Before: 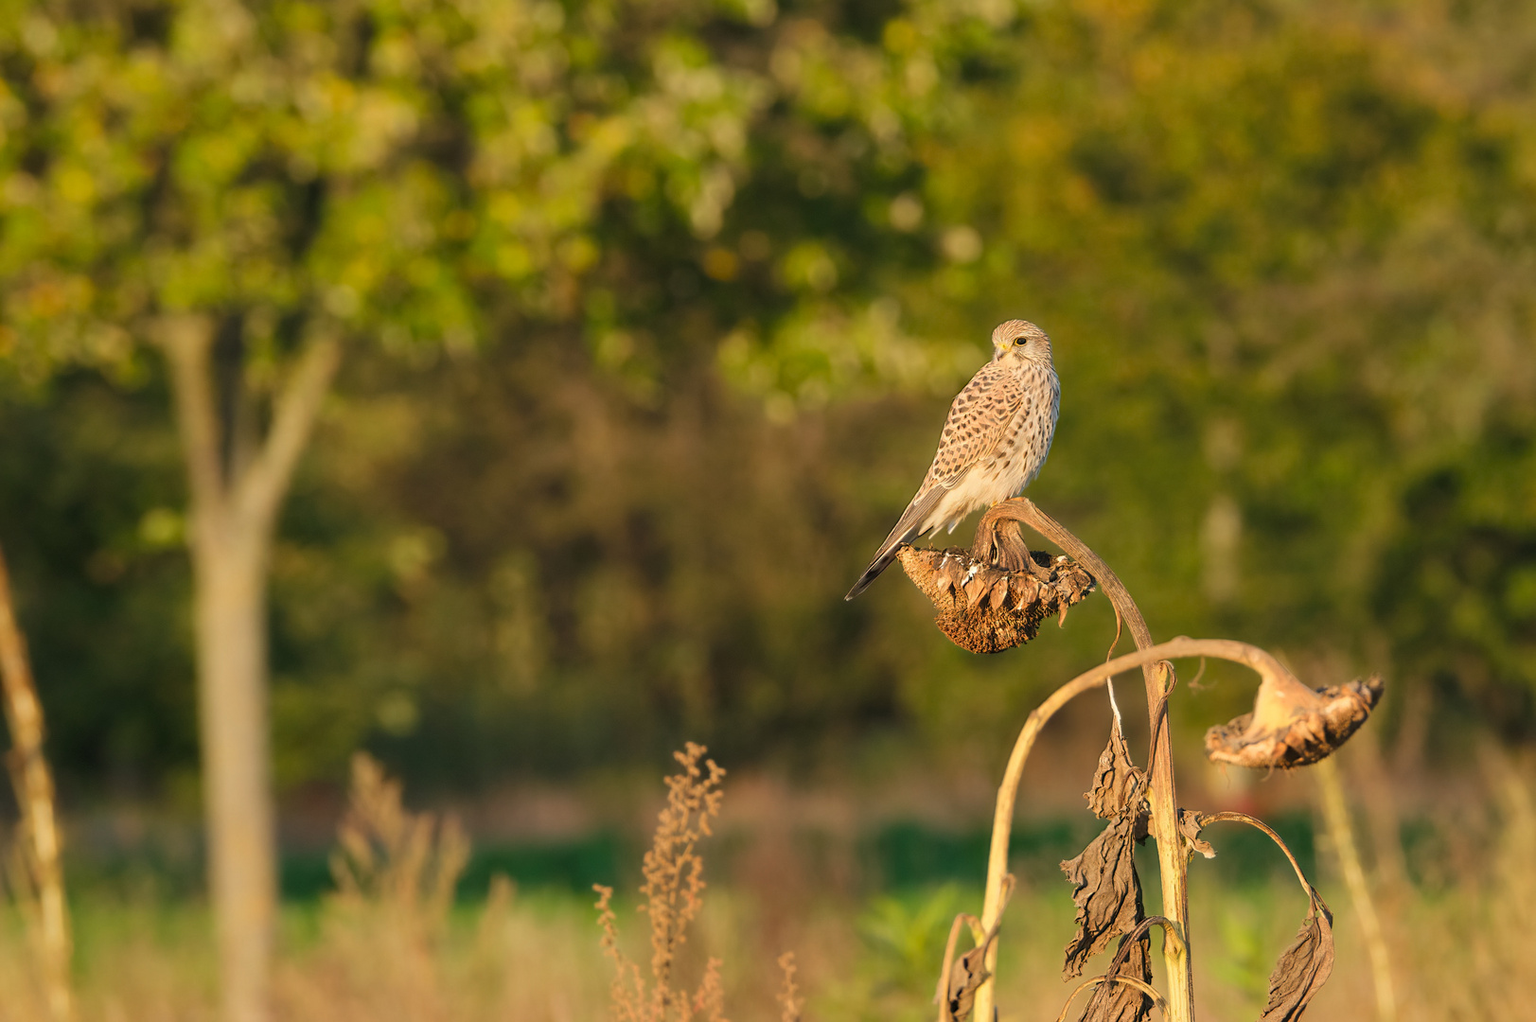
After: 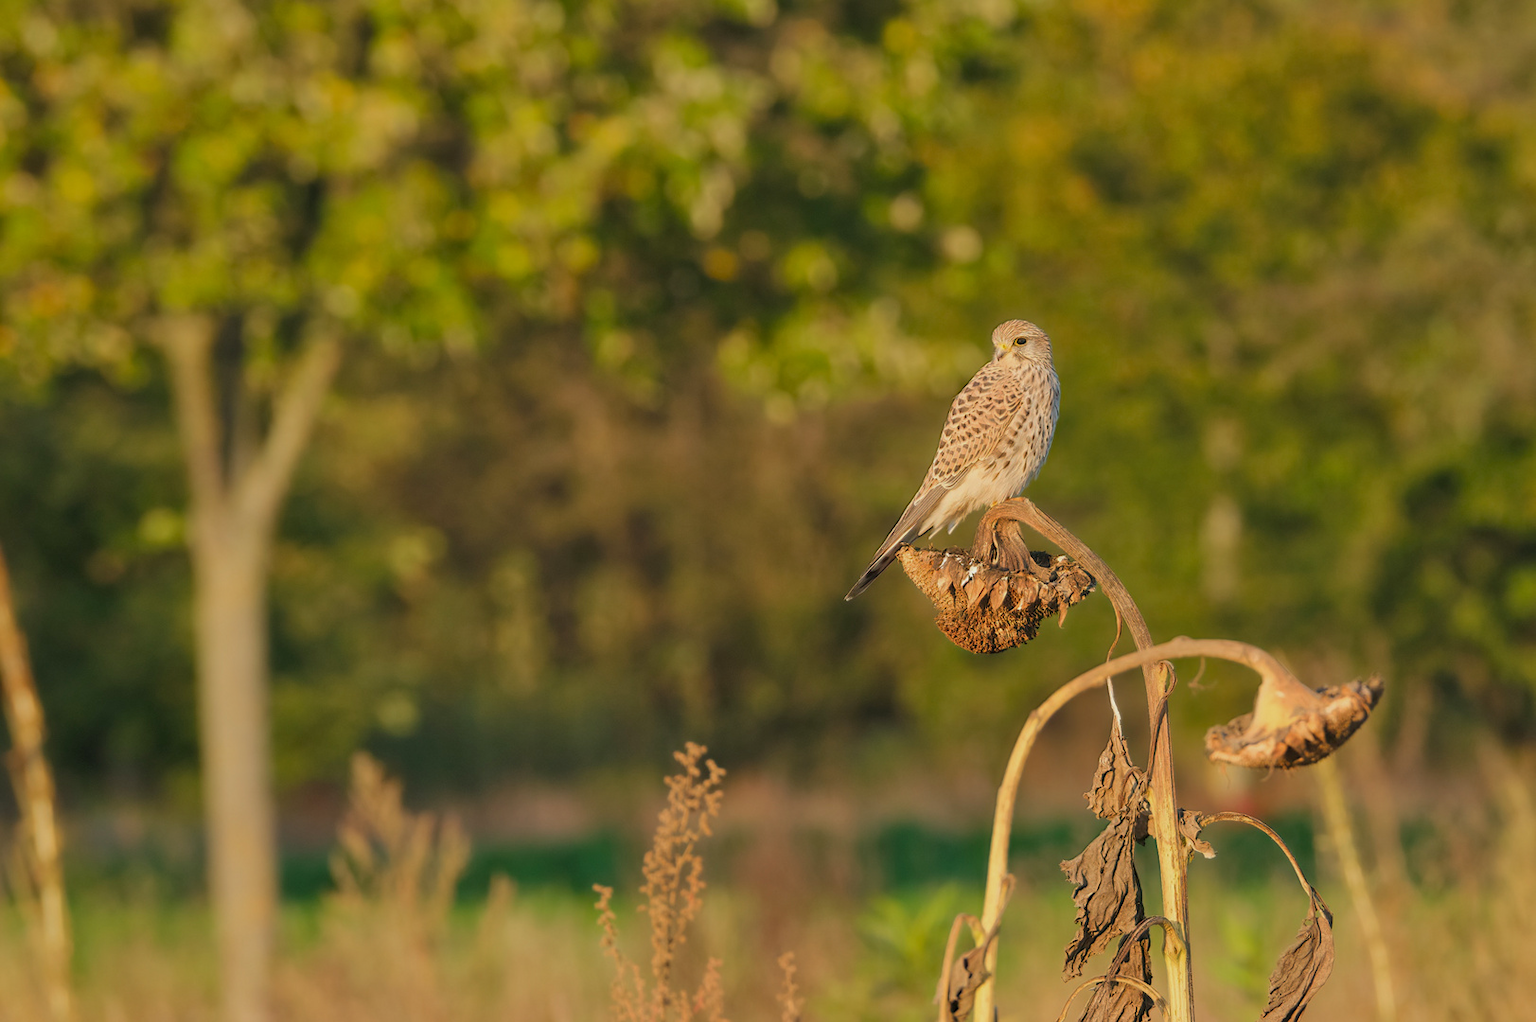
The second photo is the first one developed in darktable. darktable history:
tone equalizer: -8 EV 0.25 EV, -7 EV 0.417 EV, -6 EV 0.417 EV, -5 EV 0.25 EV, -3 EV -0.25 EV, -2 EV -0.417 EV, -1 EV -0.417 EV, +0 EV -0.25 EV, edges refinement/feathering 500, mask exposure compensation -1.57 EV, preserve details guided filter
exposure: exposure 0.131 EV, compensate highlight preservation false
